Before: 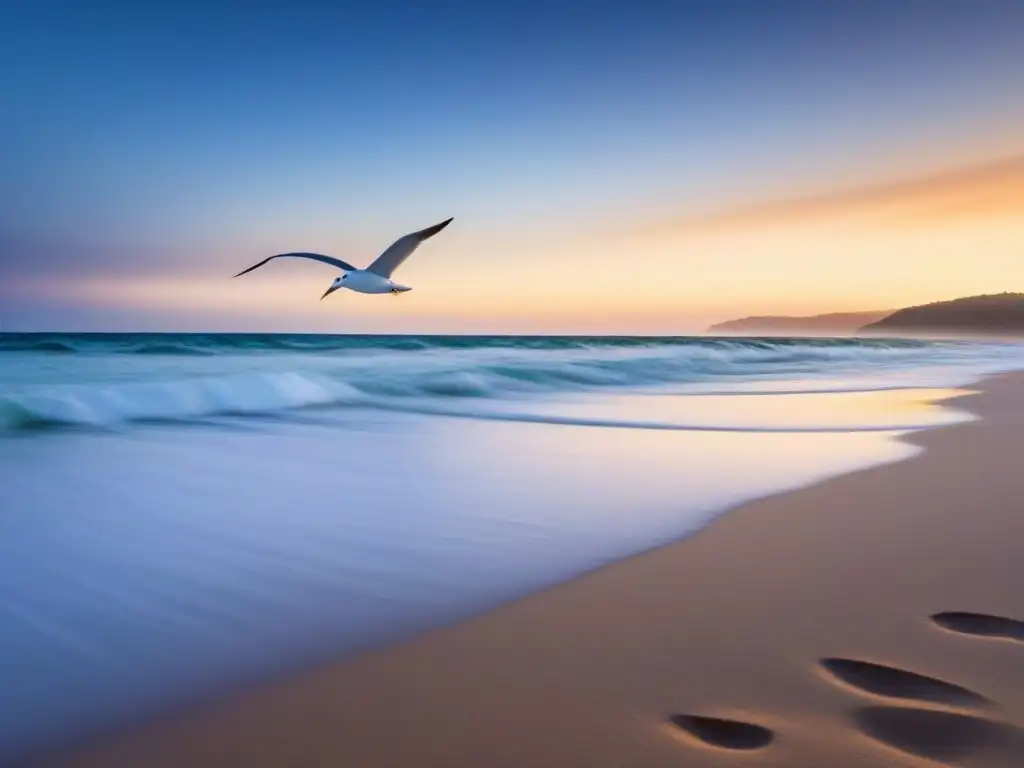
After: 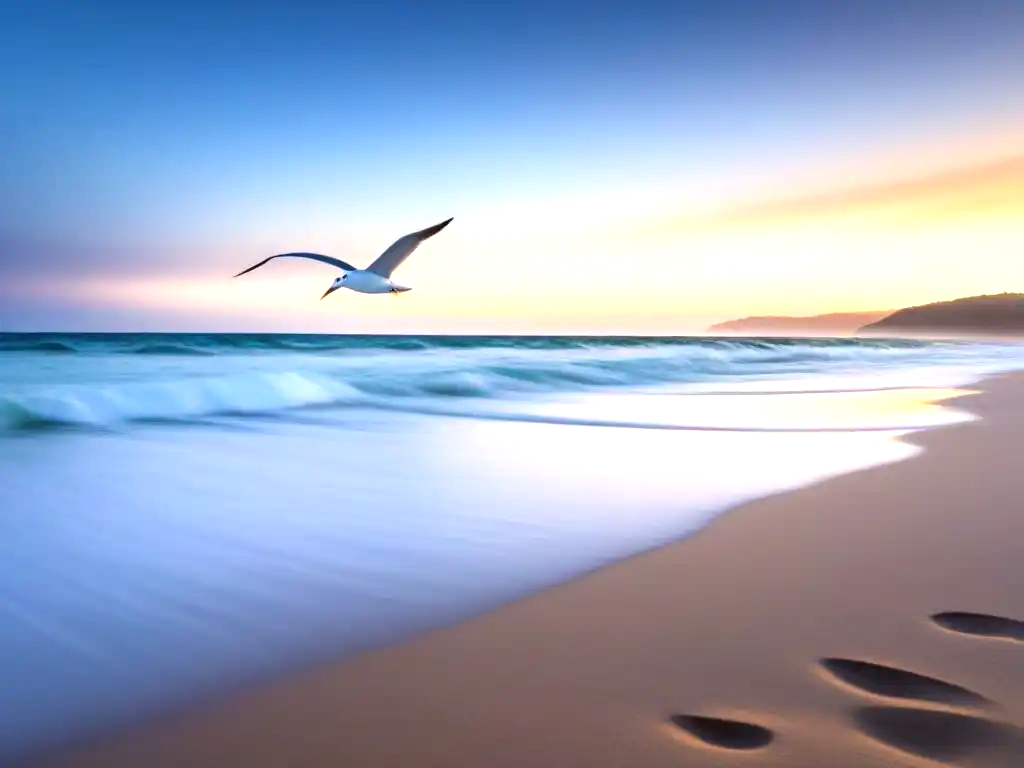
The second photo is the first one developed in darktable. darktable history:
tone equalizer: -8 EV -0.71 EV, -7 EV -0.694 EV, -6 EV -0.617 EV, -5 EV -0.39 EV, -3 EV 0.371 EV, -2 EV 0.6 EV, -1 EV 0.701 EV, +0 EV 0.779 EV, smoothing 1
